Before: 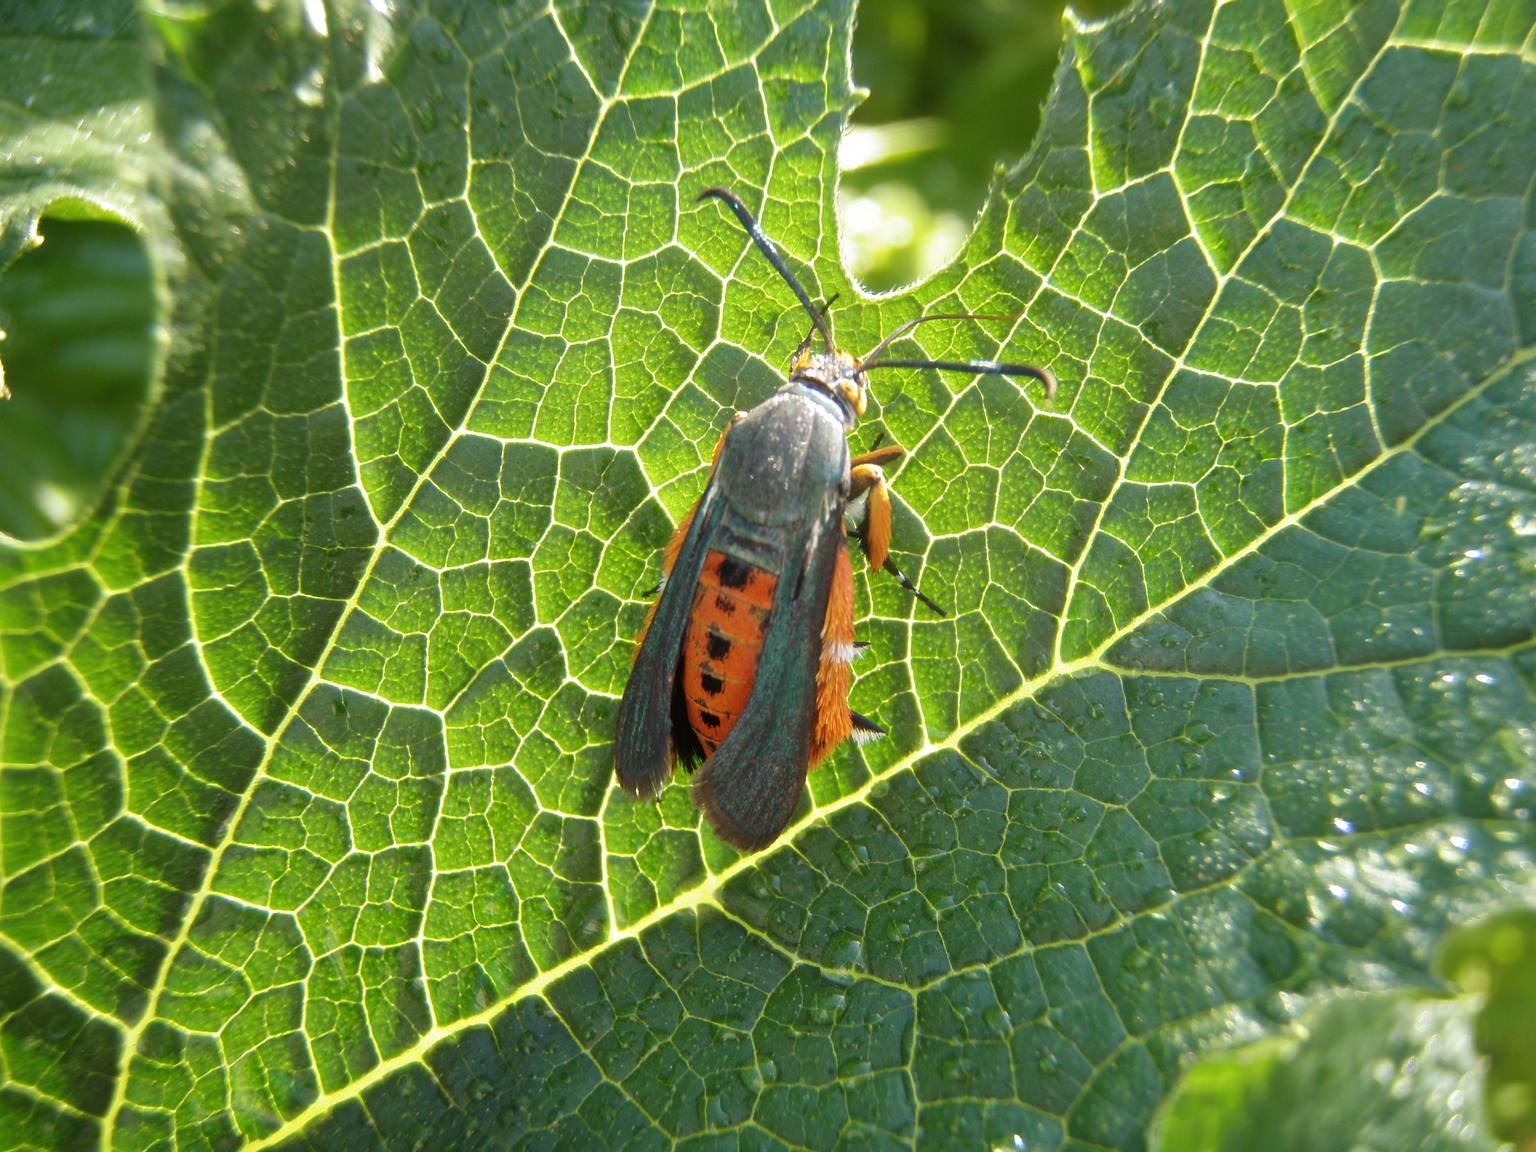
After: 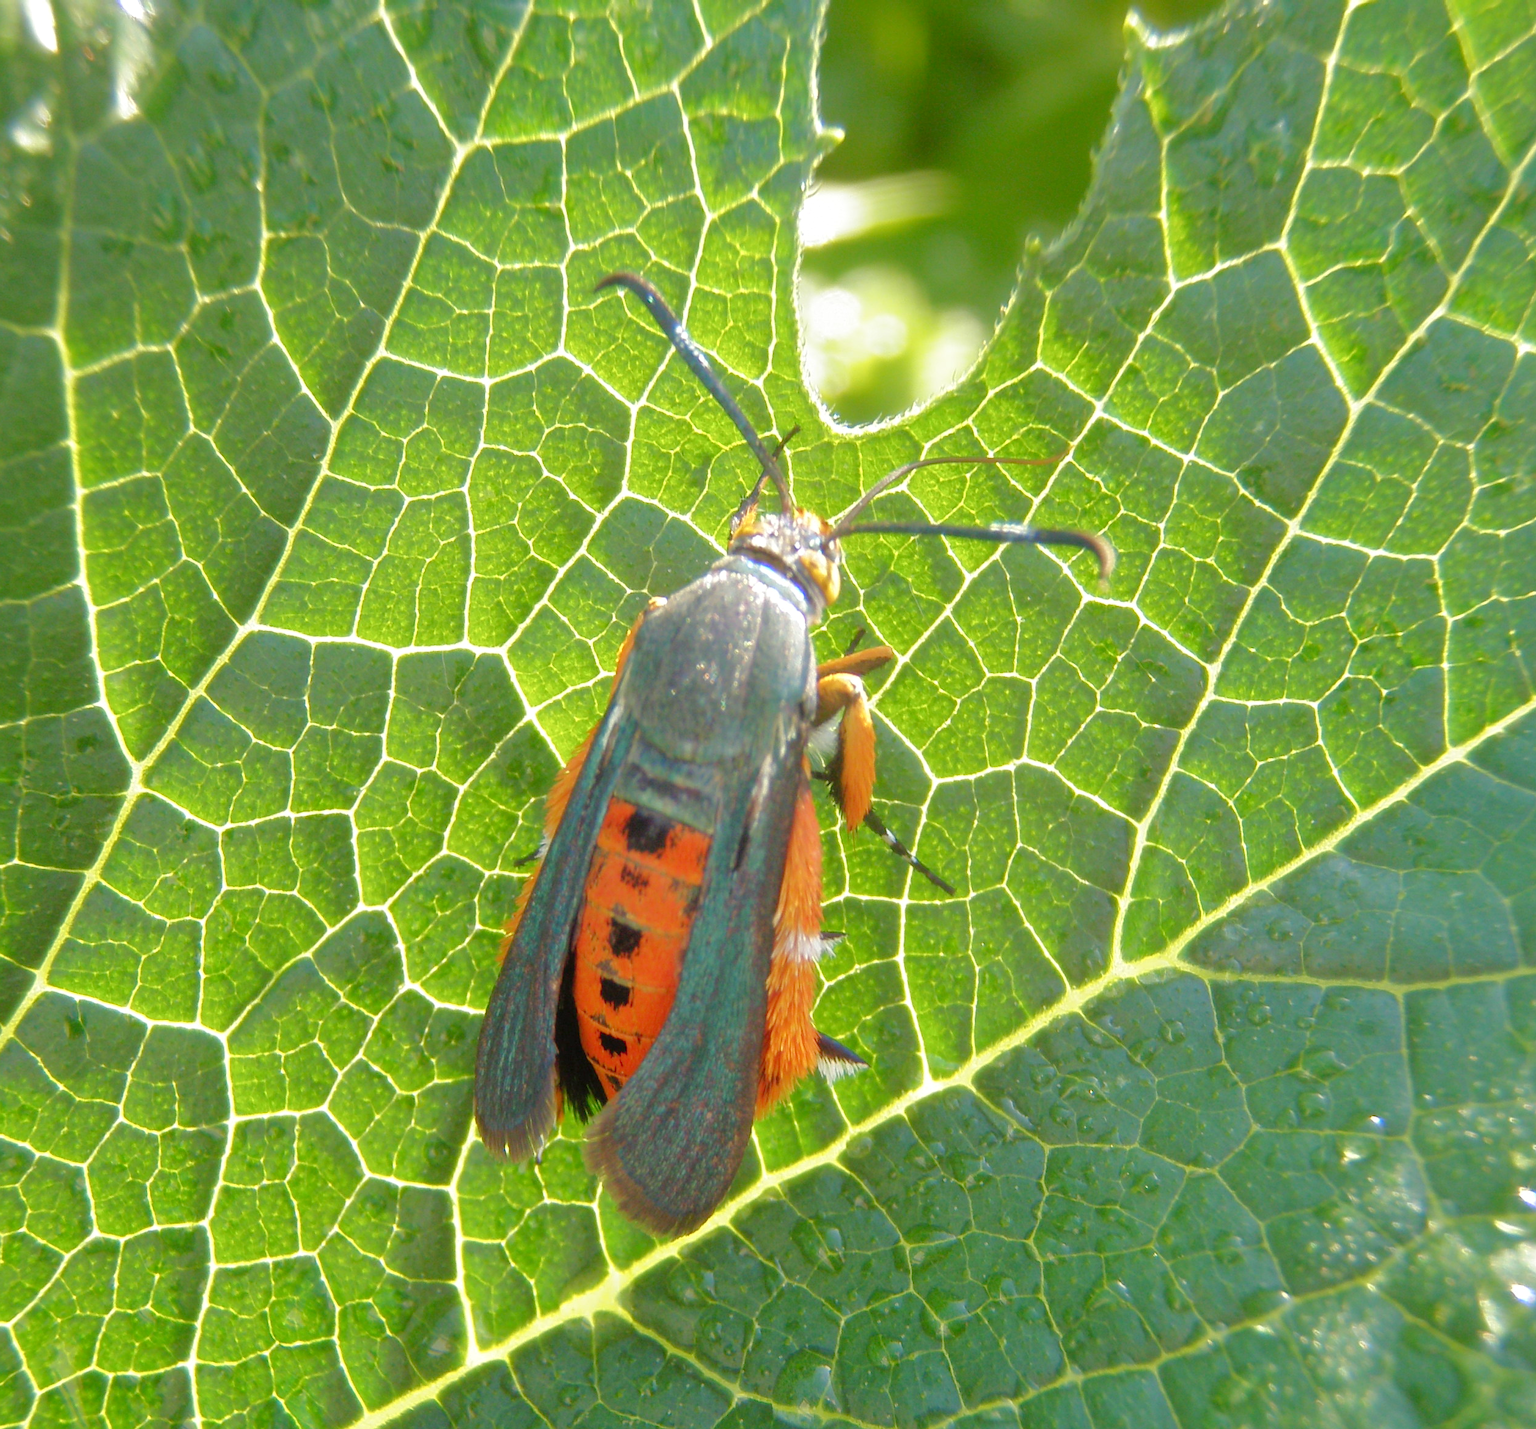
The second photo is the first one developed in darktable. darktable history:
tone equalizer: on, module defaults
crop: left 18.76%, right 12.299%, bottom 14.456%
tone curve: curves: ch0 [(0, 0) (0.004, 0.008) (0.077, 0.156) (0.169, 0.29) (0.774, 0.774) (1, 1)], color space Lab, linked channels, preserve colors none
